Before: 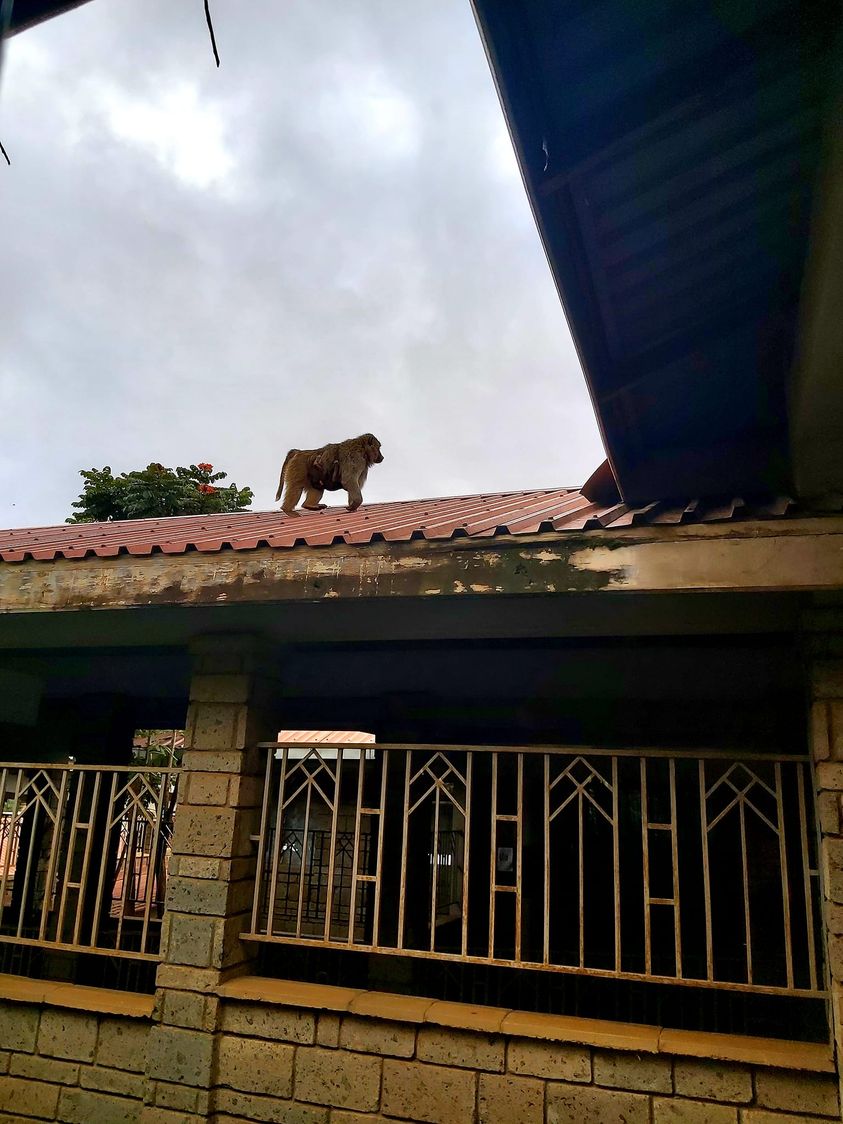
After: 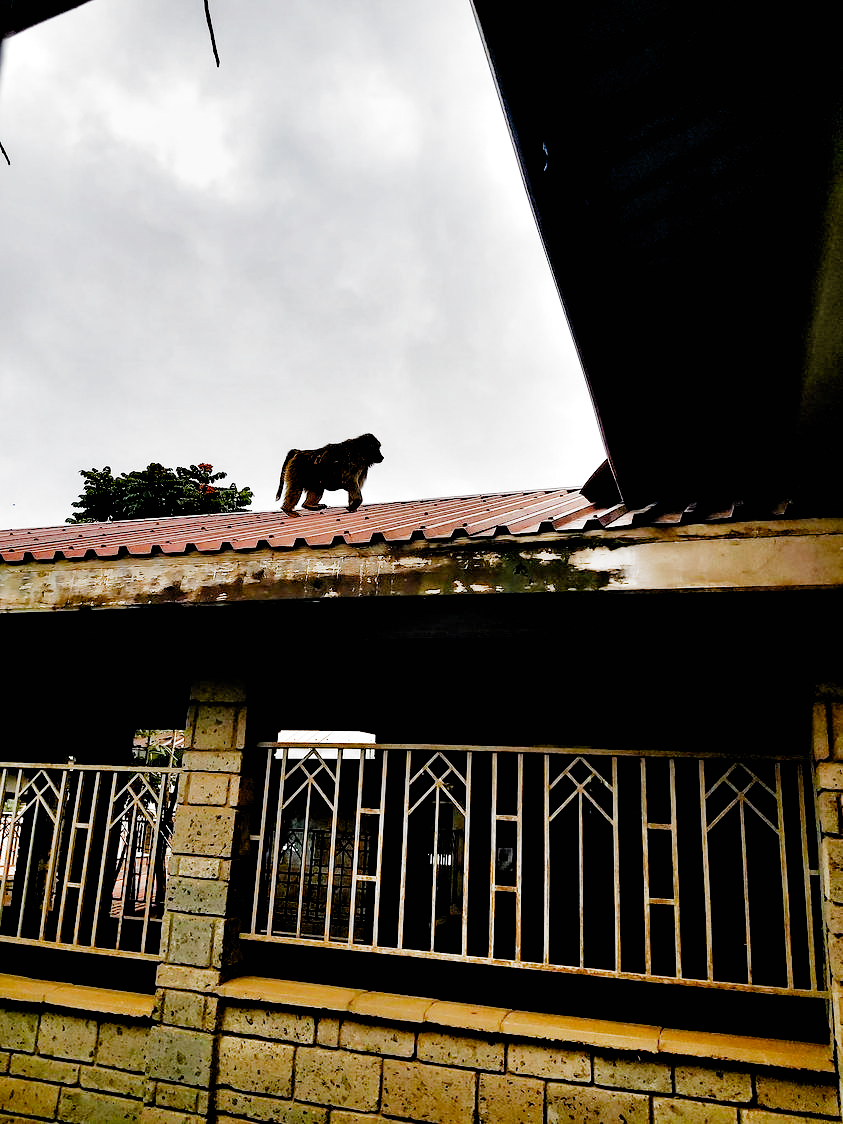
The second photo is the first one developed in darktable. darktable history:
exposure: black level correction 0, exposure 0.691 EV, compensate highlight preservation false
filmic rgb: black relative exposure -3.85 EV, white relative exposure 3.48 EV, hardness 2.58, contrast 1.104, add noise in highlights 0.001, preserve chrominance no, color science v3 (2019), use custom middle-gray values true, contrast in highlights soft
contrast equalizer: octaves 7, y [[0.6 ×6], [0.55 ×6], [0 ×6], [0 ×6], [0 ×6]]
